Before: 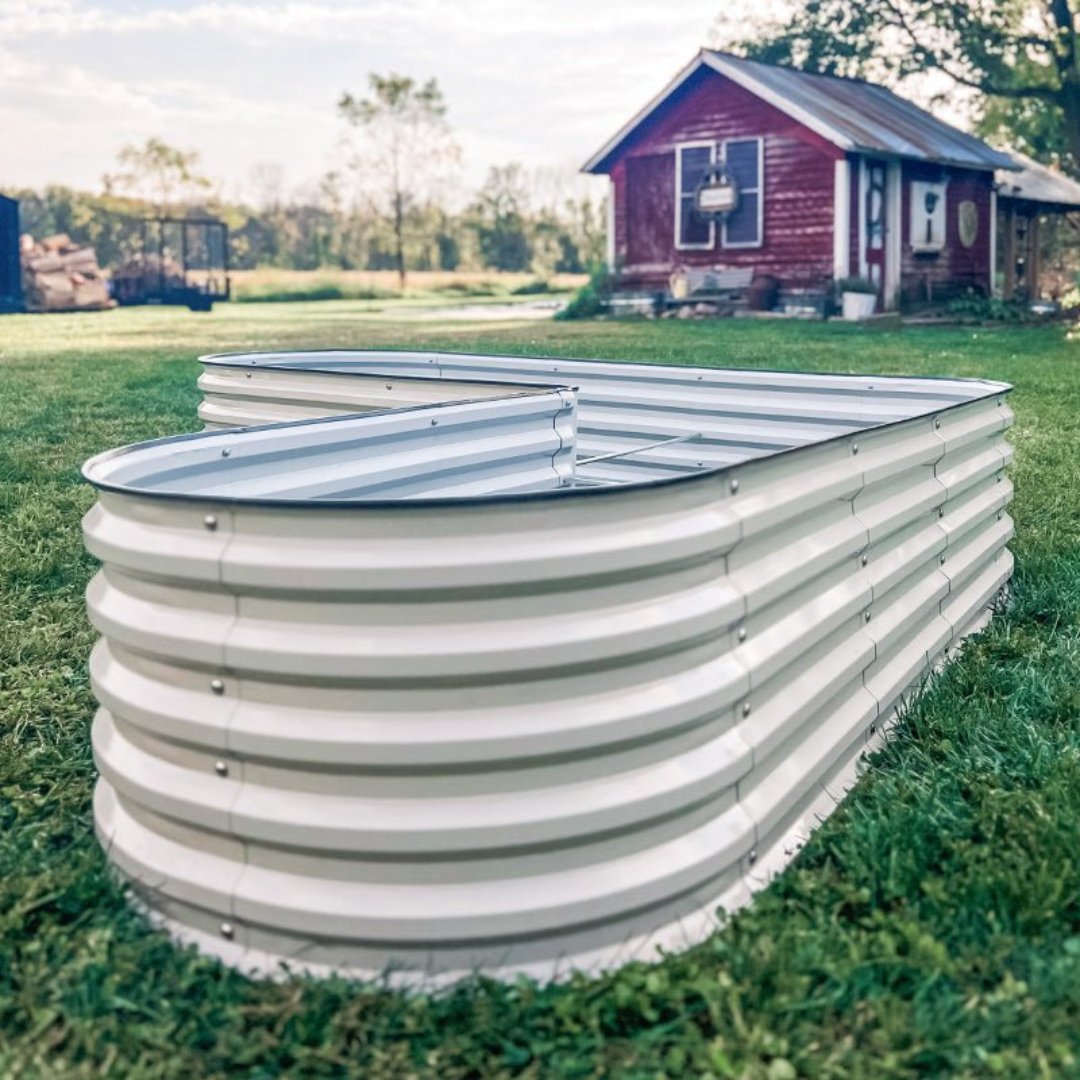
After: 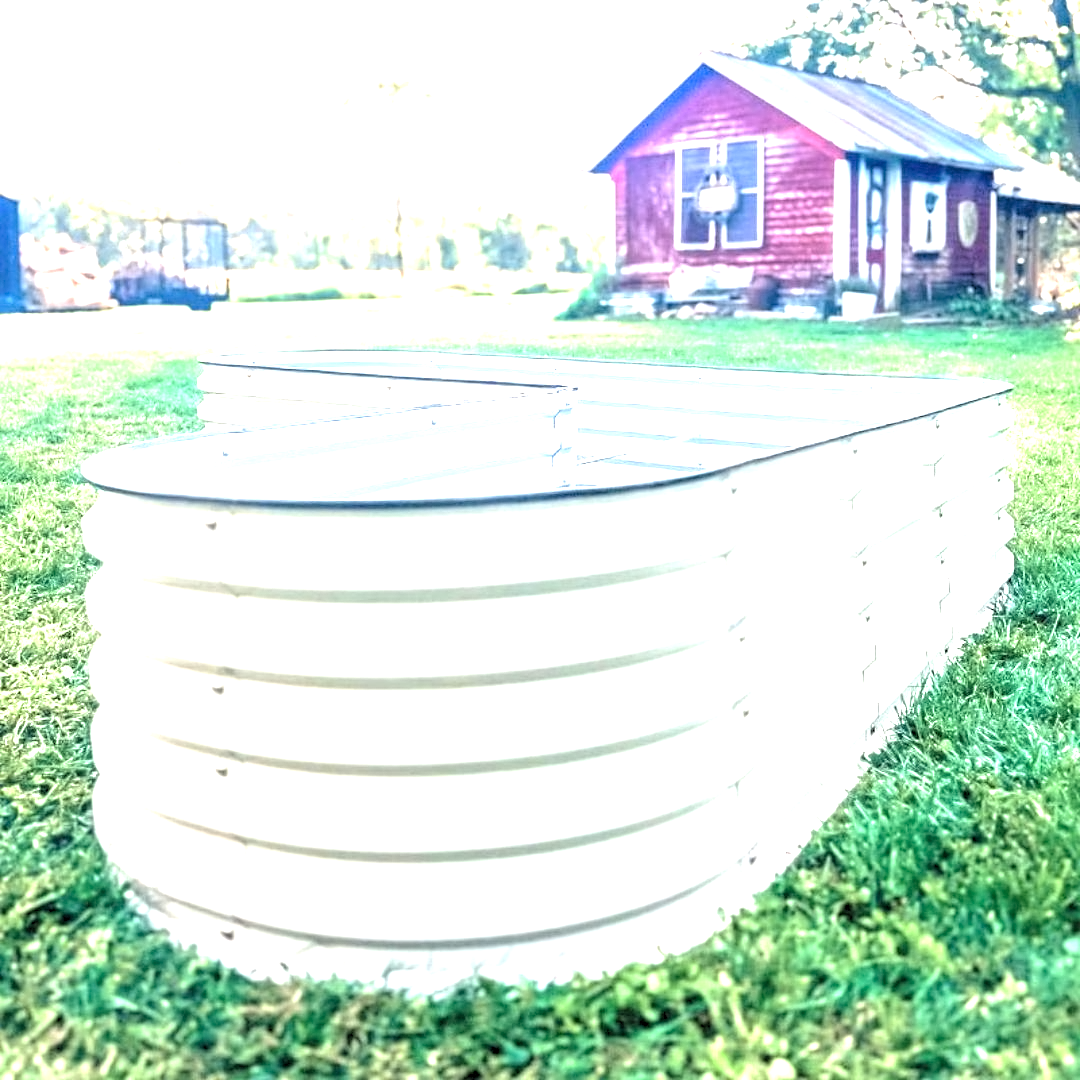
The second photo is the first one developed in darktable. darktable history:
exposure: black level correction 0, exposure 2.138 EV, compensate exposure bias true, compensate highlight preservation false
rgb levels: levels [[0.013, 0.434, 0.89], [0, 0.5, 1], [0, 0.5, 1]]
contrast equalizer: y [[0.5 ×4, 0.524, 0.59], [0.5 ×6], [0.5 ×6], [0, 0, 0, 0.01, 0.045, 0.012], [0, 0, 0, 0.044, 0.195, 0.131]]
